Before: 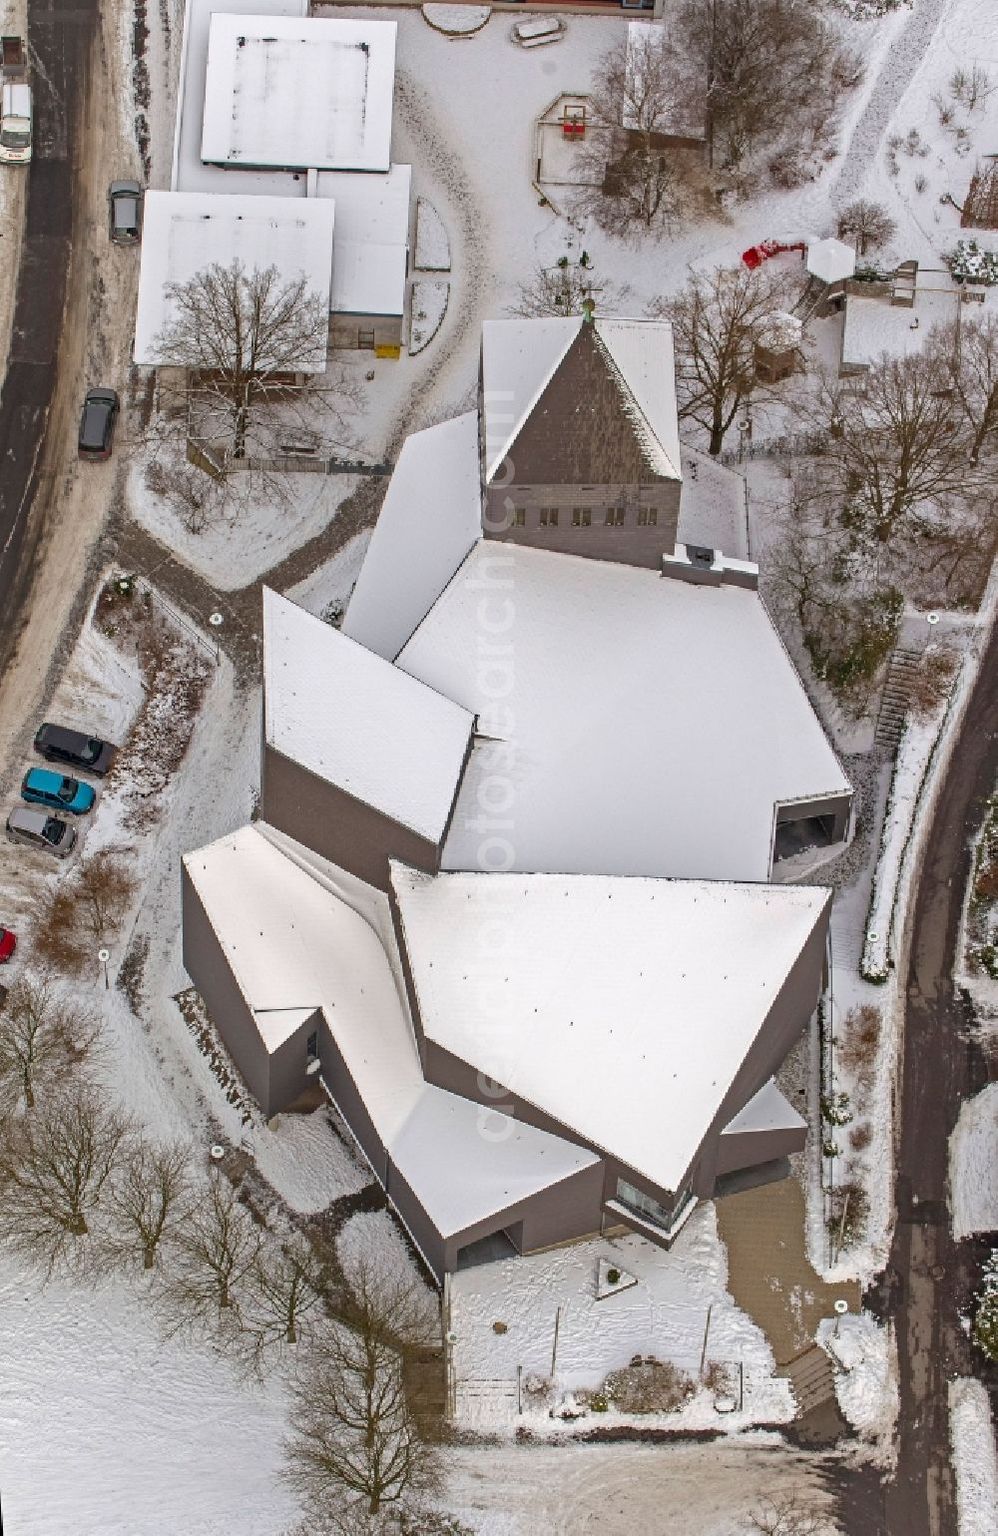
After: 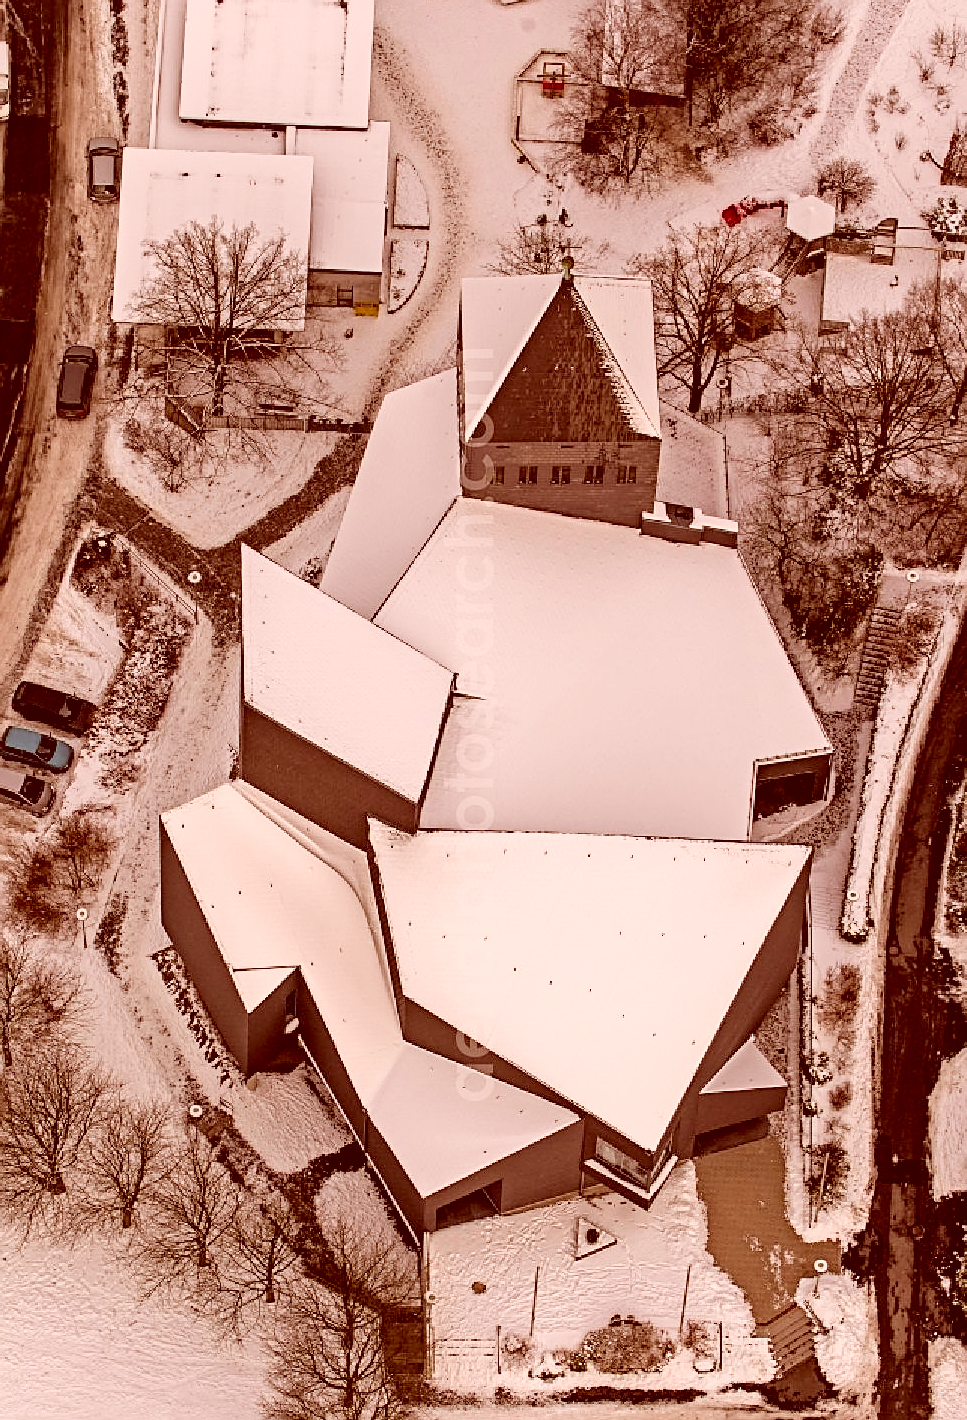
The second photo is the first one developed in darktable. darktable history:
crop: left 2.233%, top 2.84%, right 0.99%, bottom 4.856%
filmic rgb: black relative exposure -3.97 EV, white relative exposure 2.98 EV, hardness 3.01, contrast 1.409
color correction: highlights a* 9.45, highlights b* 8.95, shadows a* 39.99, shadows b* 39.91, saturation 0.818
sharpen: on, module defaults
